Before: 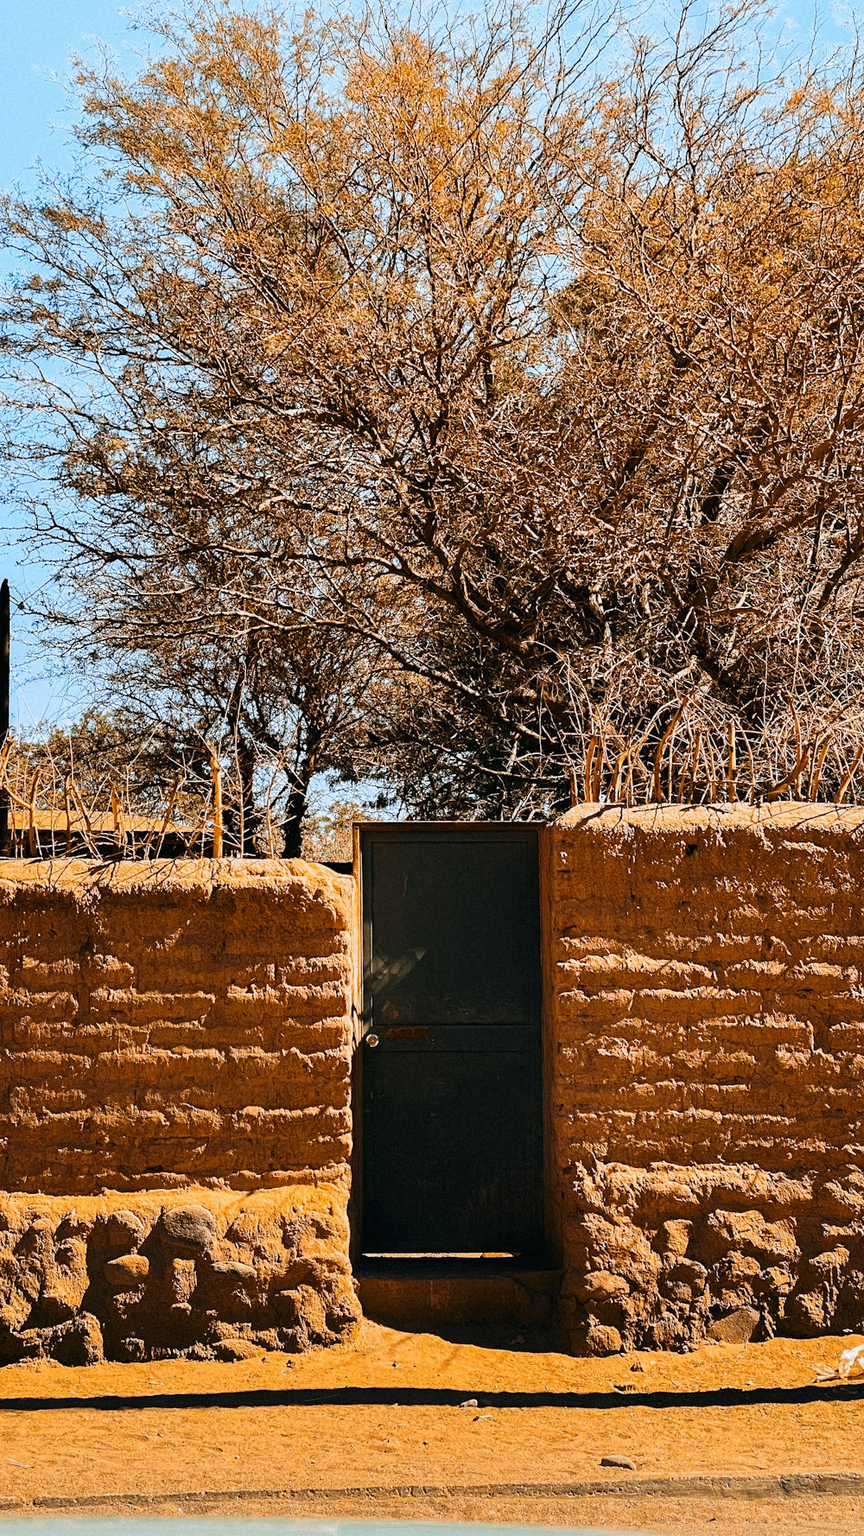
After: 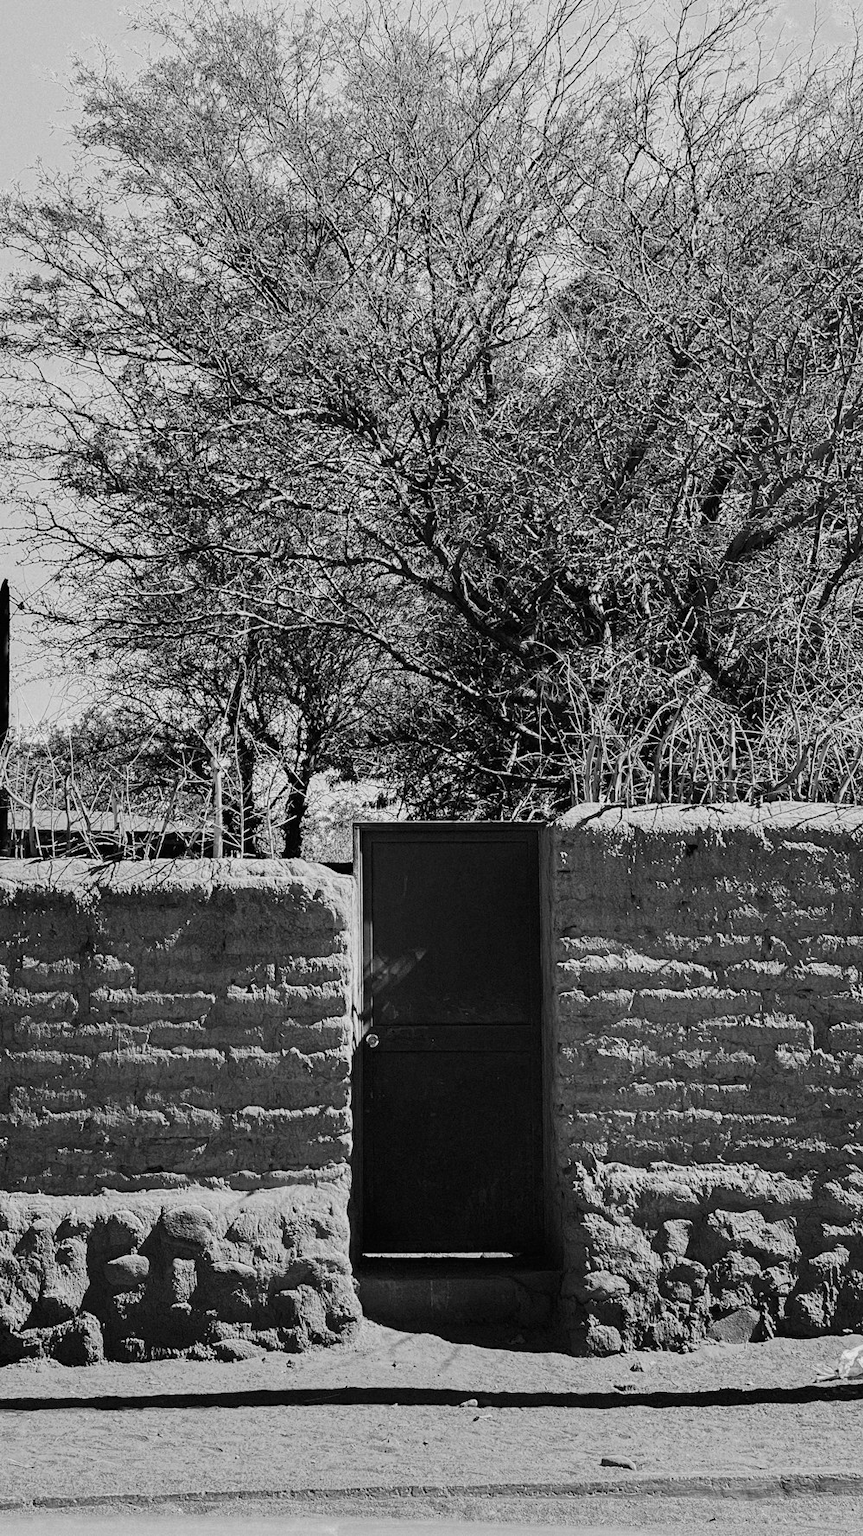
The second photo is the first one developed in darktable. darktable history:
monochrome: a -92.57, b 58.91
color contrast: green-magenta contrast 0.8, blue-yellow contrast 1.1, unbound 0
